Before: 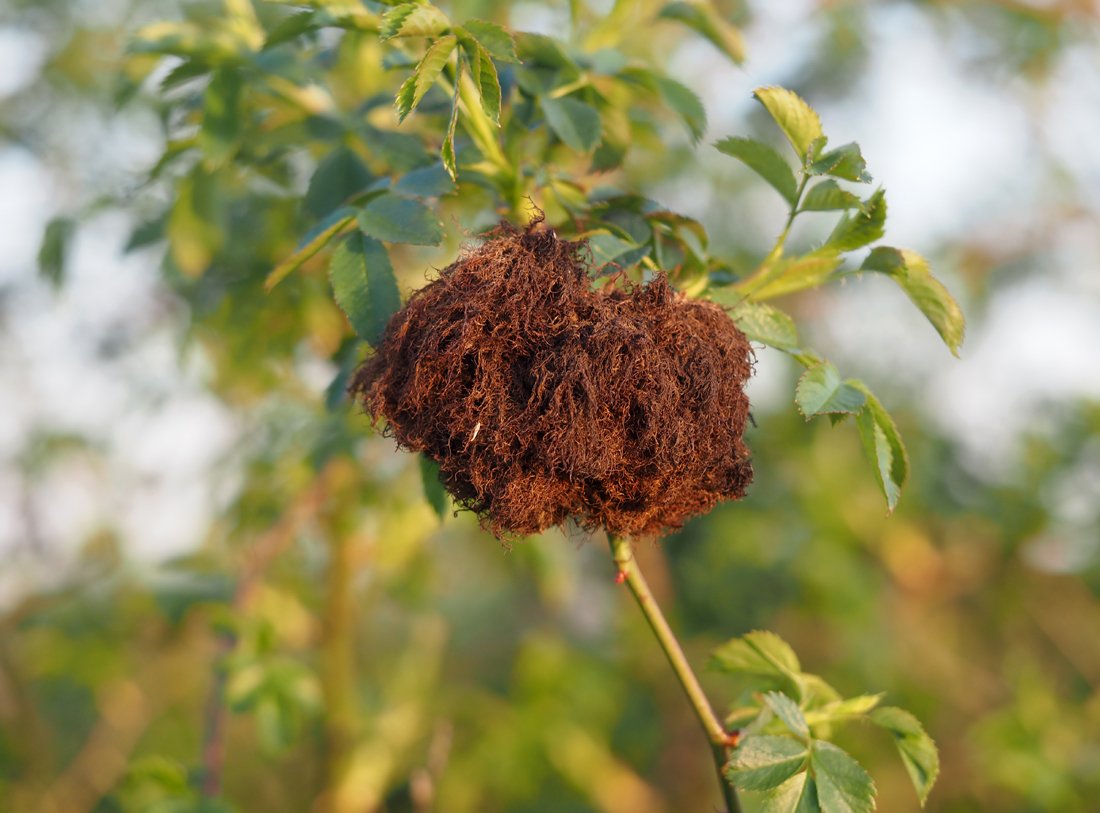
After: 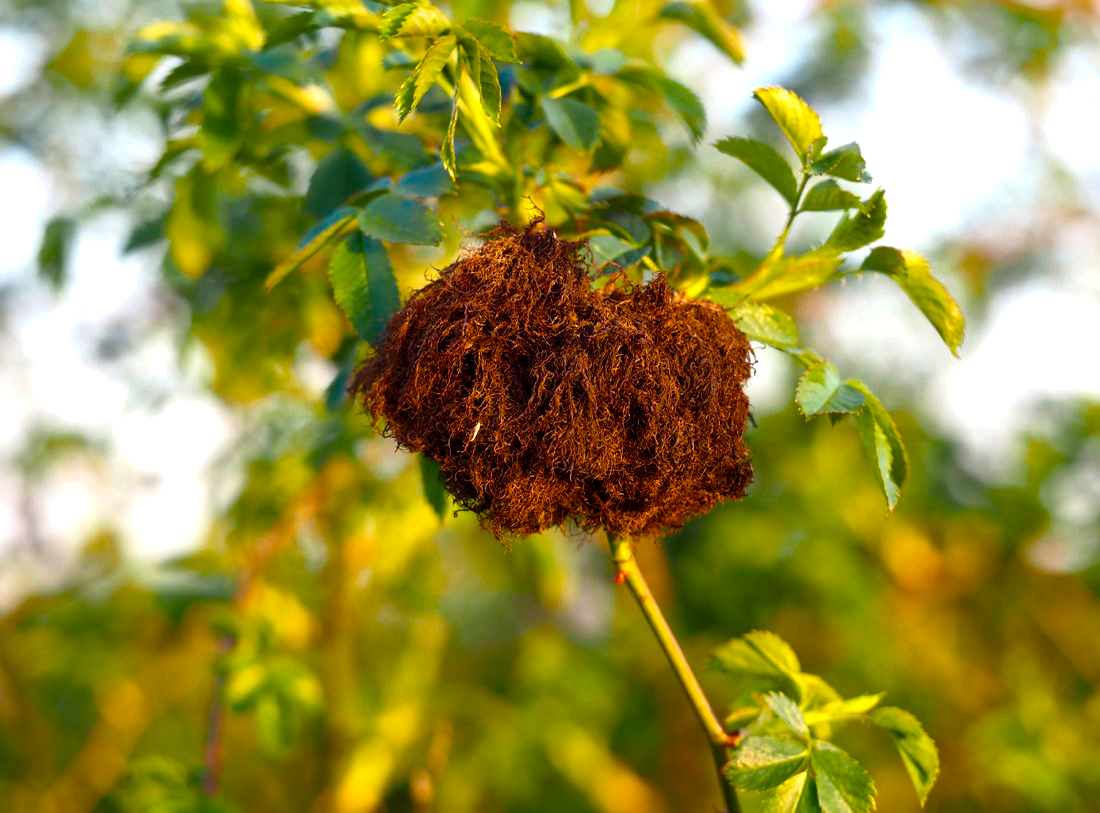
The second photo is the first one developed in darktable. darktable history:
local contrast: mode bilateral grid, contrast 25, coarseness 50, detail 123%, midtone range 0.2
color balance rgb: linear chroma grading › global chroma 9%, perceptual saturation grading › global saturation 36%, perceptual saturation grading › shadows 35%, perceptual brilliance grading › global brilliance 15%, perceptual brilliance grading › shadows -35%, global vibrance 15%
